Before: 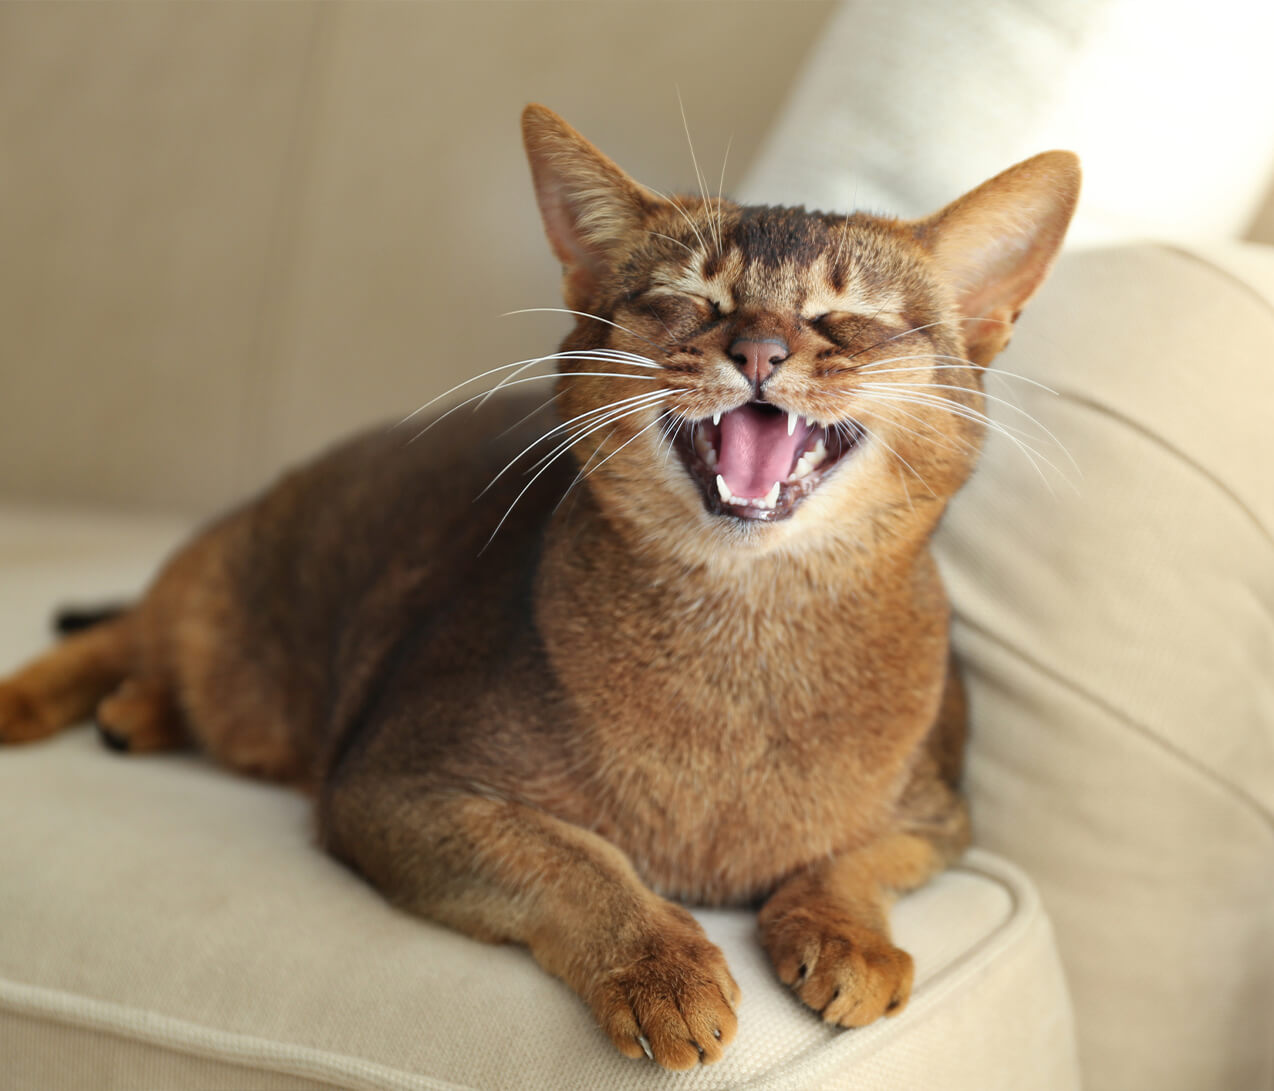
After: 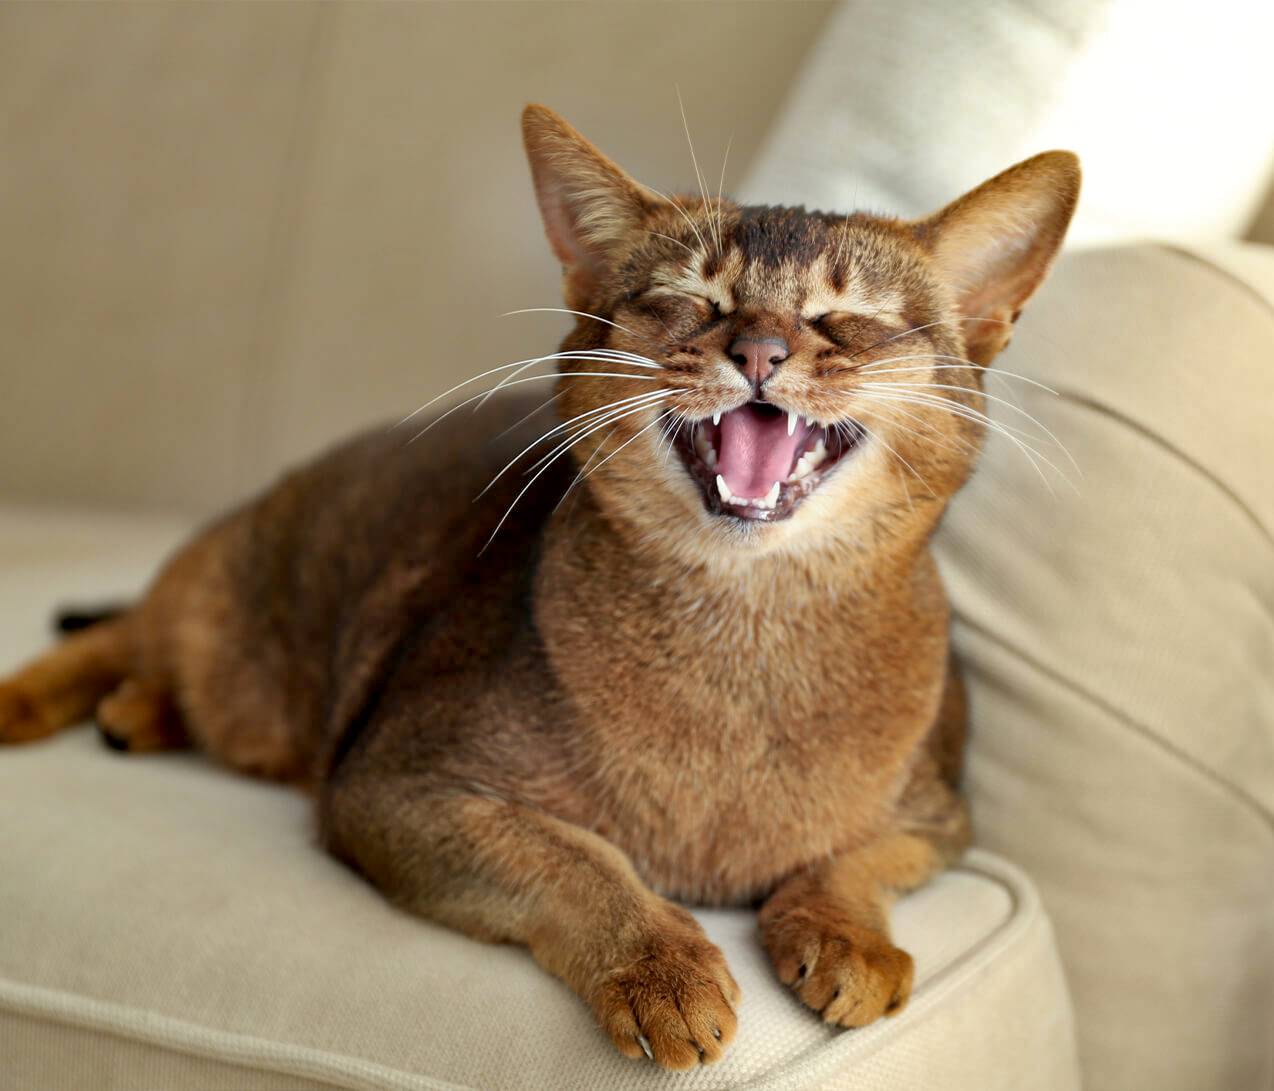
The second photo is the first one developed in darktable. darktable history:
exposure: black level correction 0.009, exposure 0.014 EV, compensate highlight preservation false
shadows and highlights: low approximation 0.01, soften with gaussian
